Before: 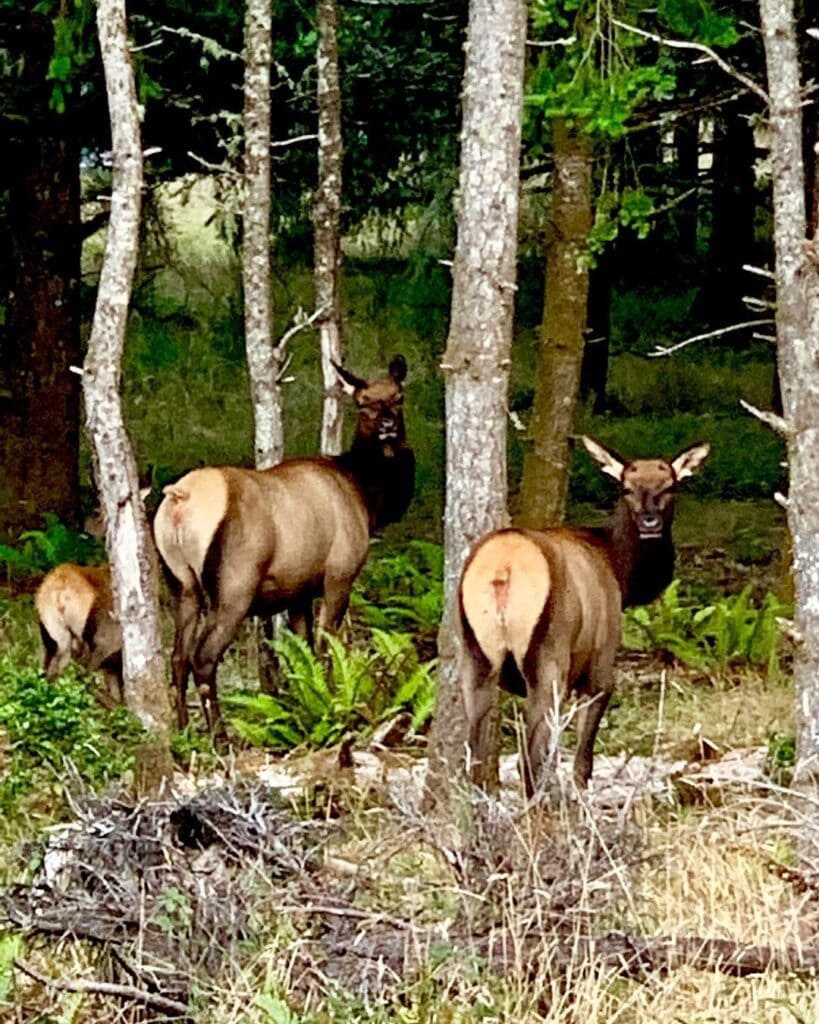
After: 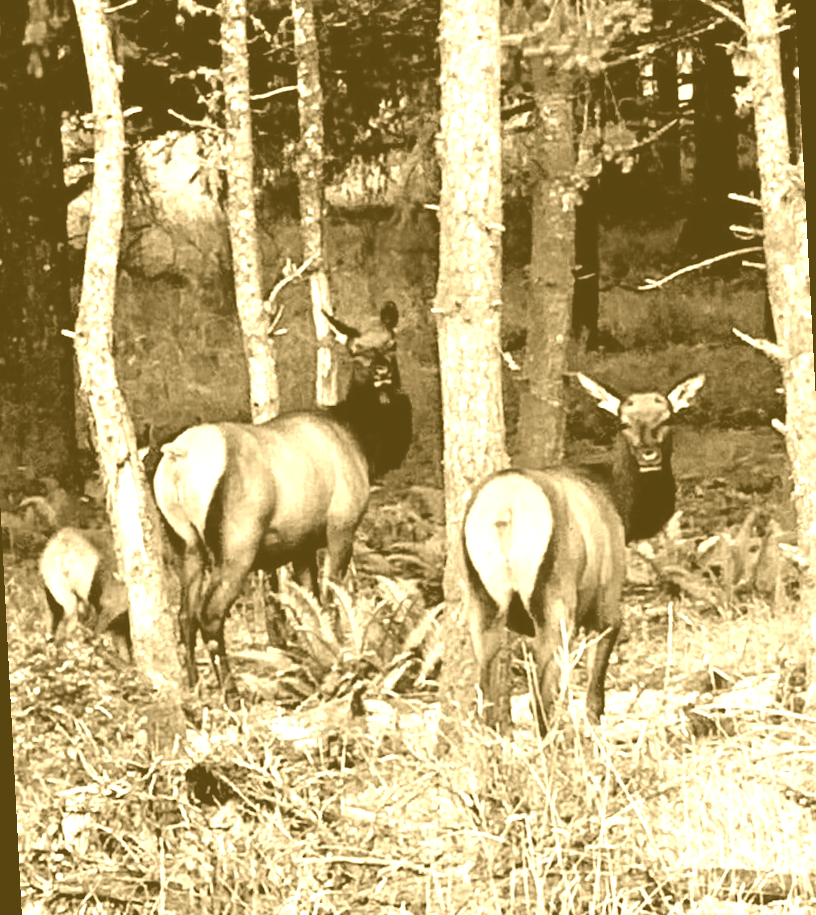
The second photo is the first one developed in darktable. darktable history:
rotate and perspective: rotation -3°, crop left 0.031, crop right 0.968, crop top 0.07, crop bottom 0.93
colorize: hue 36°, source mix 100%
